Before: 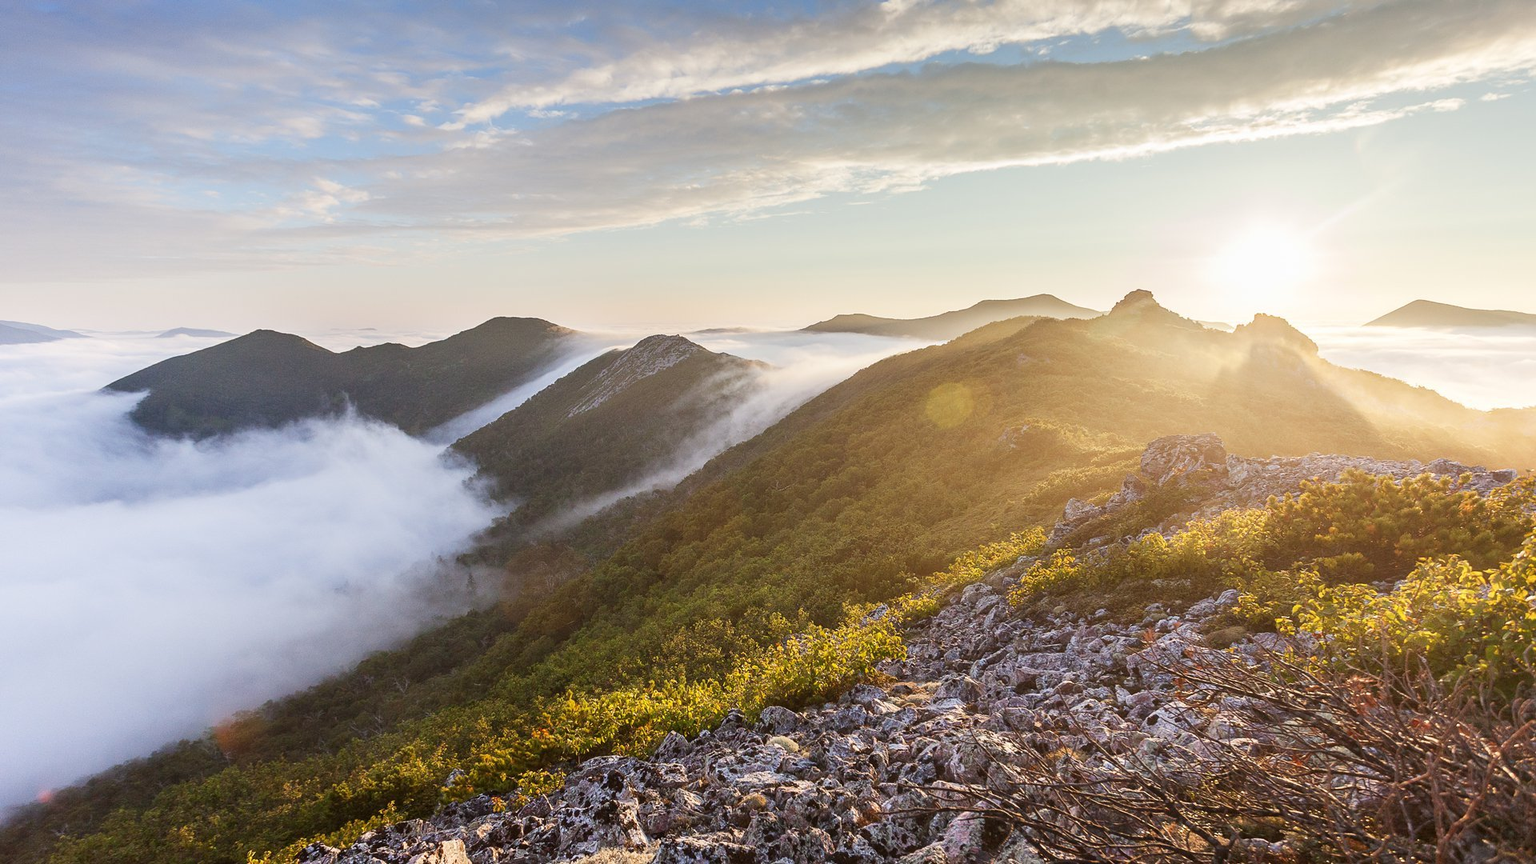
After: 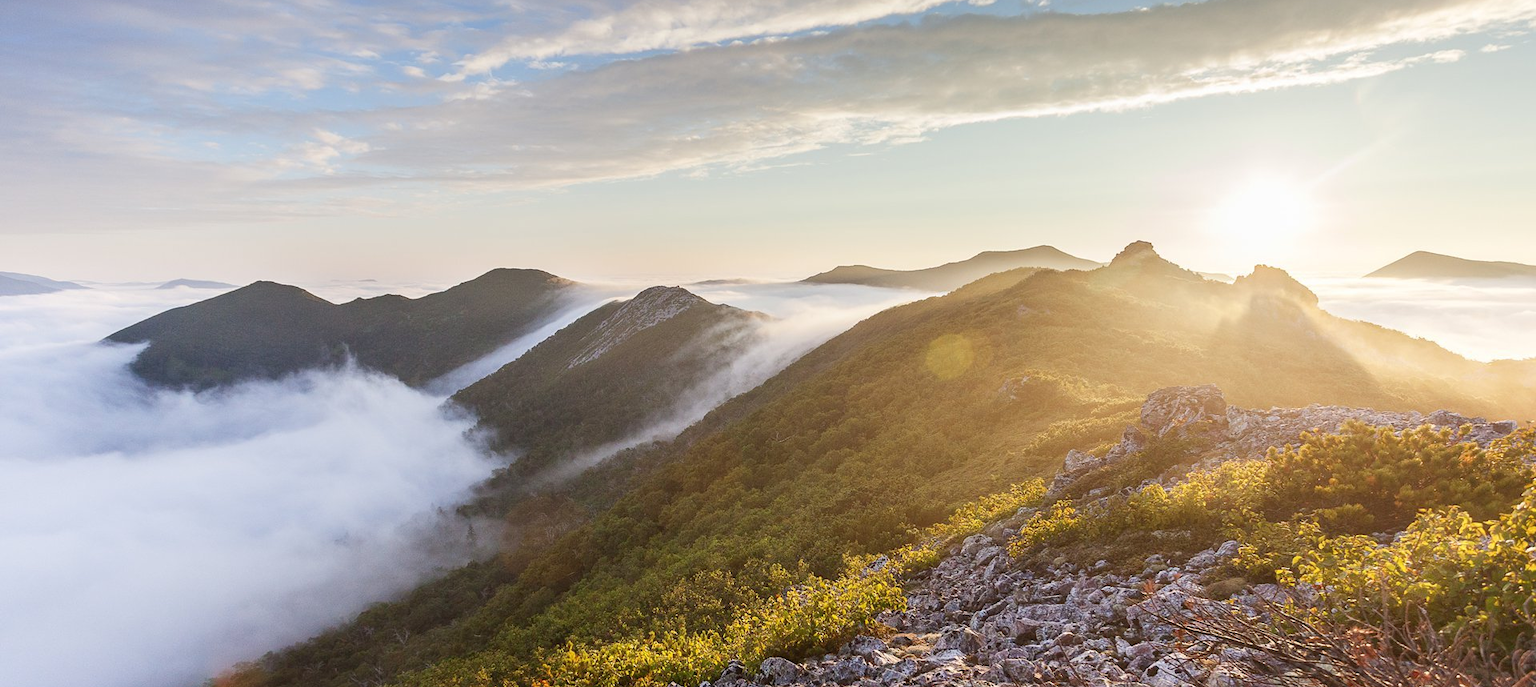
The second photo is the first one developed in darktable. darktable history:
crop and rotate: top 5.67%, bottom 14.785%
